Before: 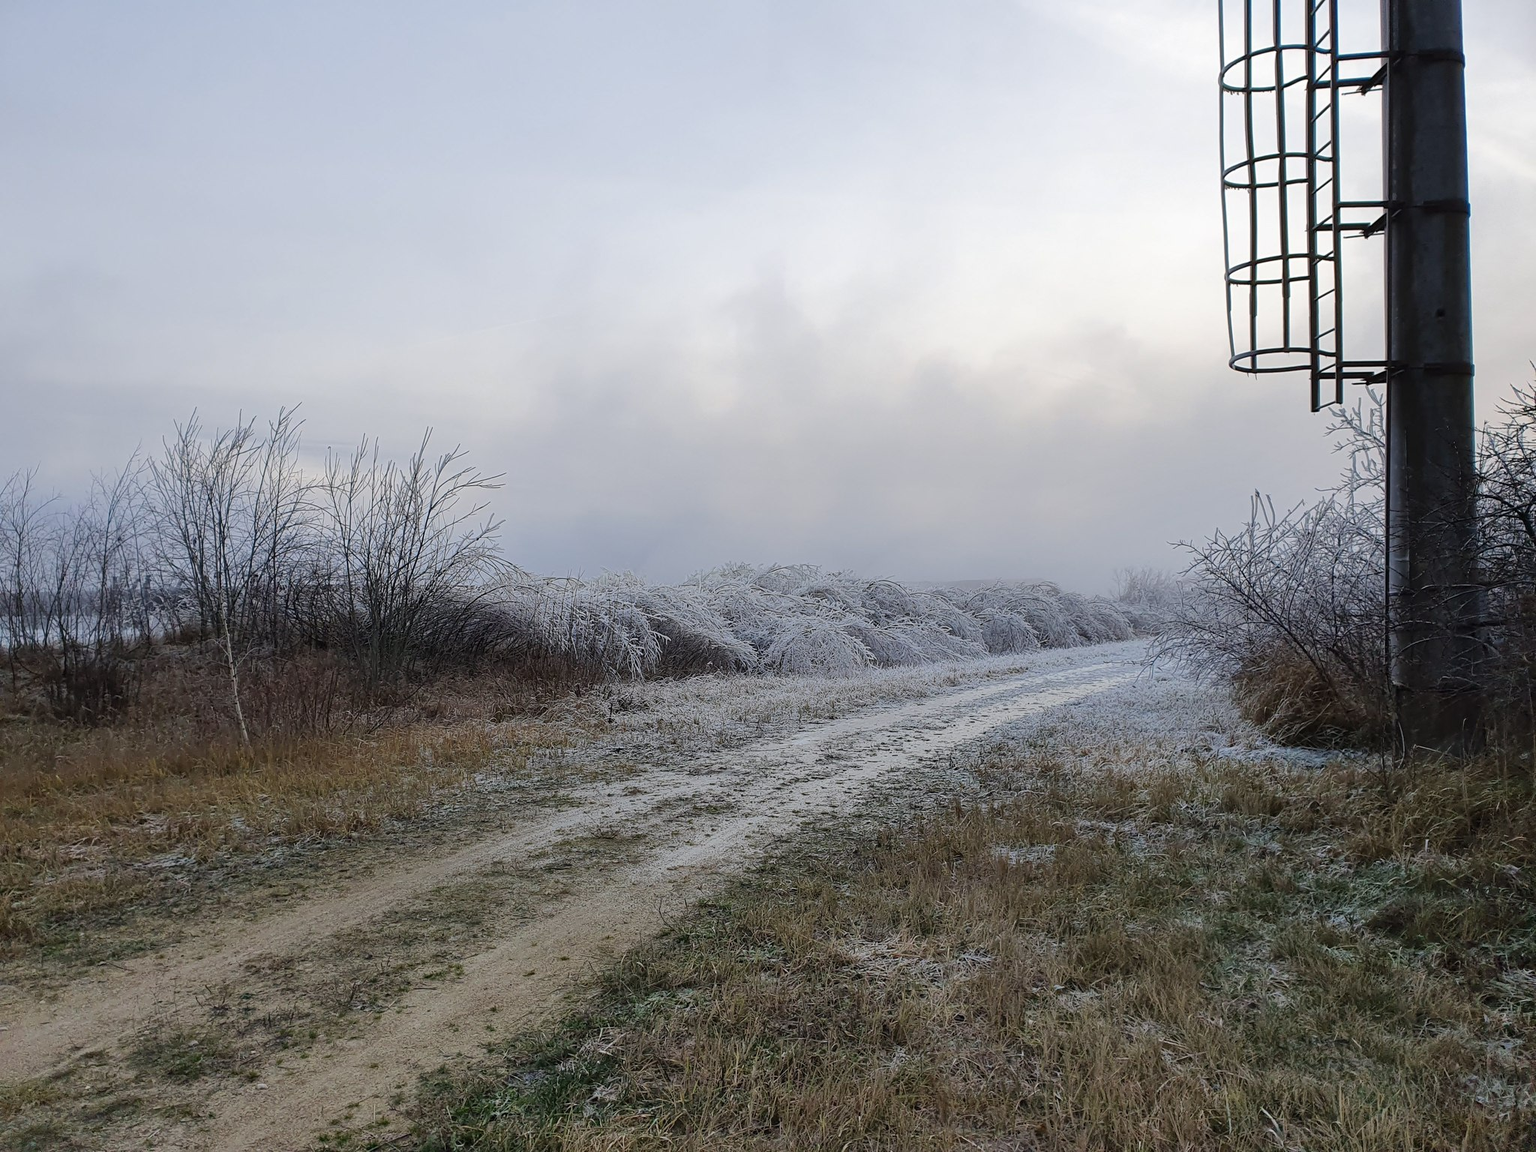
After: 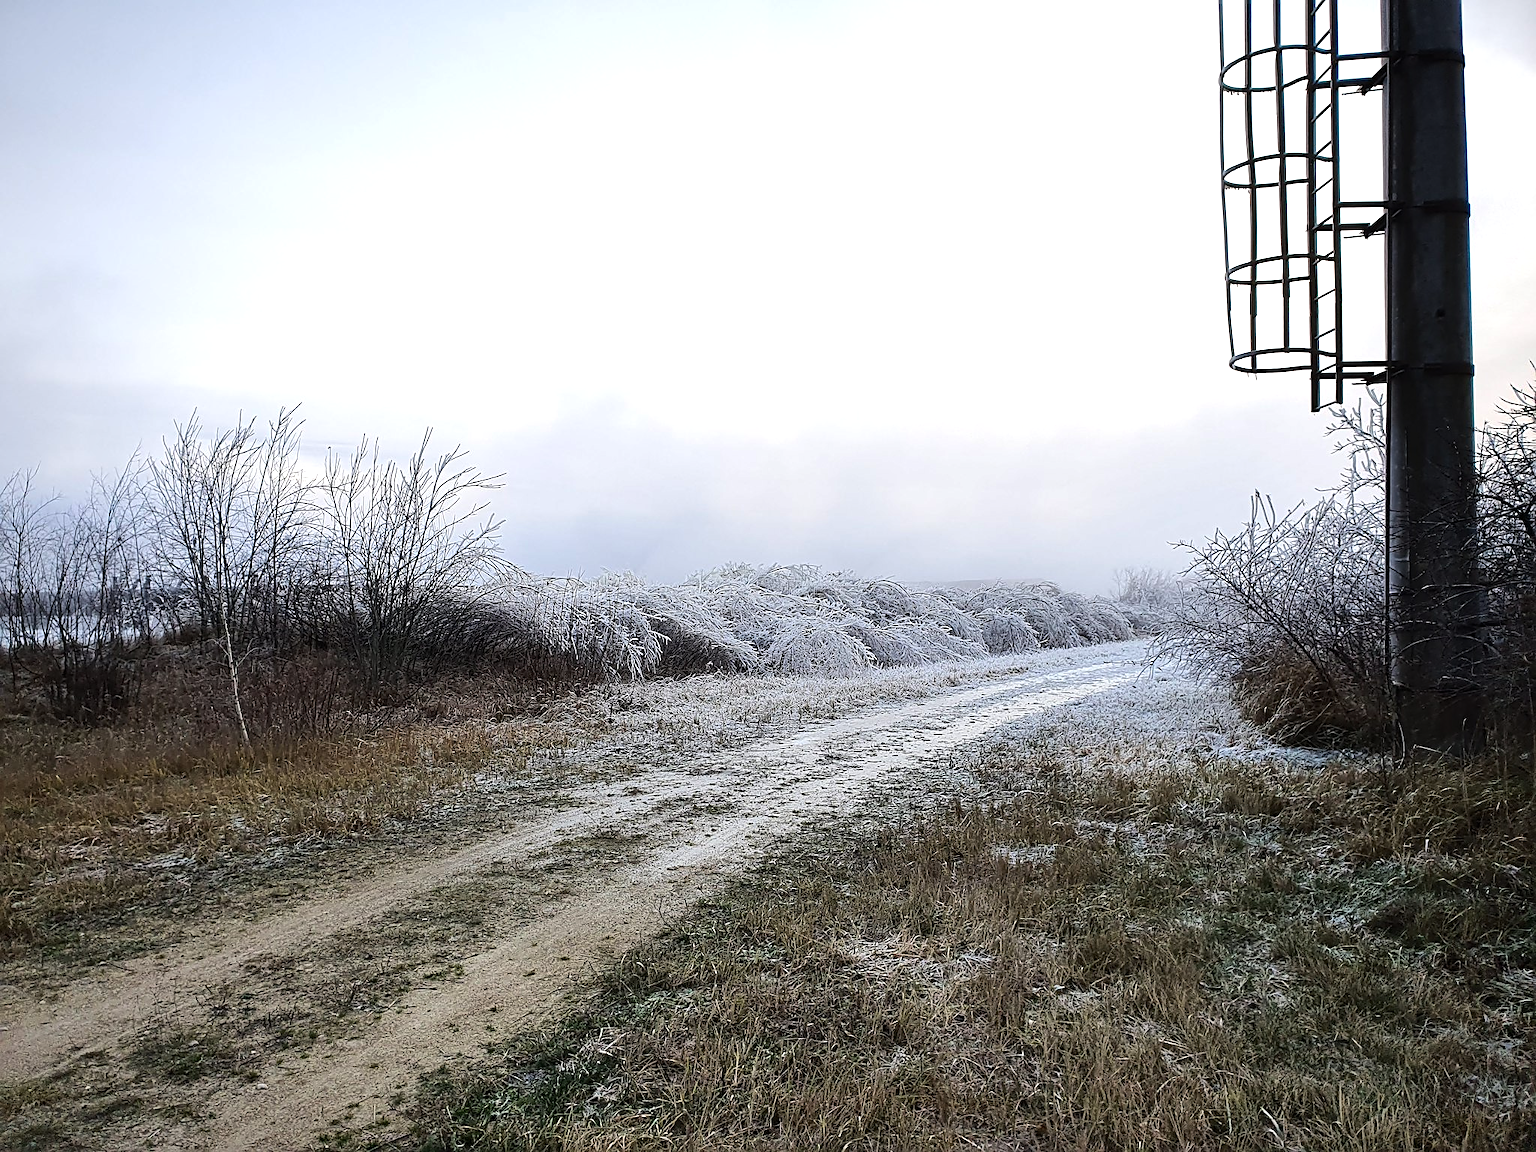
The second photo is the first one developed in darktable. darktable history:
sharpen: on, module defaults
tone equalizer: -8 EV -0.75 EV, -7 EV -0.7 EV, -6 EV -0.6 EV, -5 EV -0.4 EV, -3 EV 0.4 EV, -2 EV 0.6 EV, -1 EV 0.7 EV, +0 EV 0.75 EV, edges refinement/feathering 500, mask exposure compensation -1.57 EV, preserve details no
exposure: exposure 0.207 EV, compensate highlight preservation false
vignetting: fall-off start 80.87%, fall-off radius 61.59%, brightness -0.384, saturation 0.007, center (0, 0.007), automatic ratio true, width/height ratio 1.418
